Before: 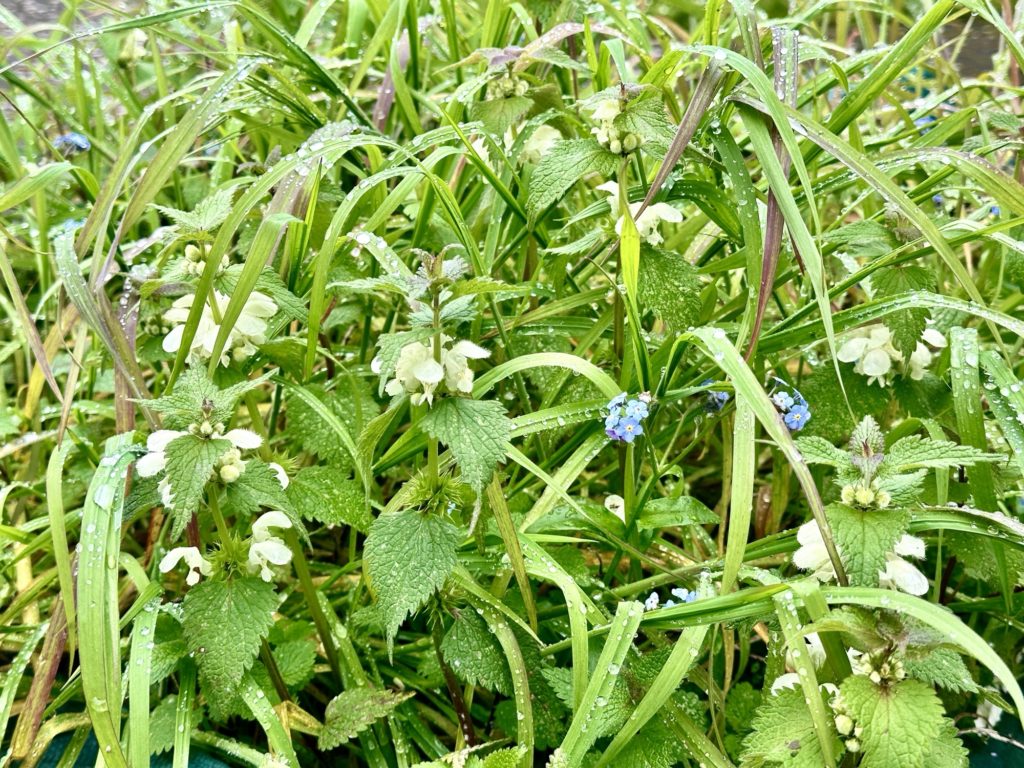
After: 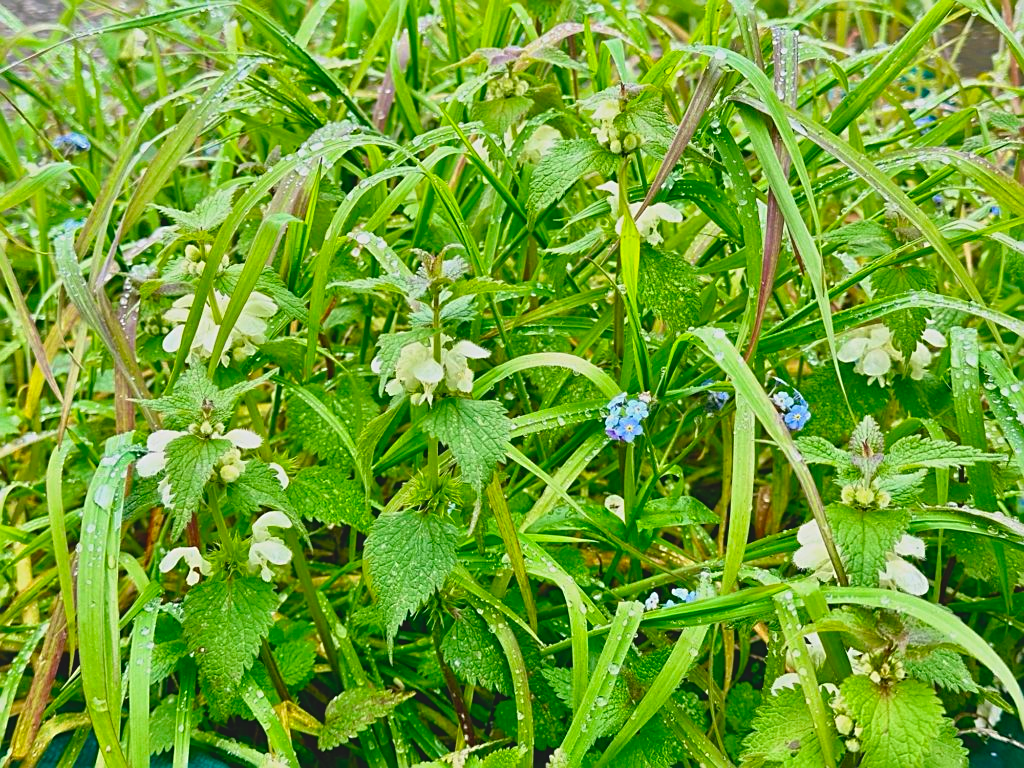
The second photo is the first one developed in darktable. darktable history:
contrast brightness saturation: contrast -0.19, saturation 0.19
sharpen: on, module defaults
